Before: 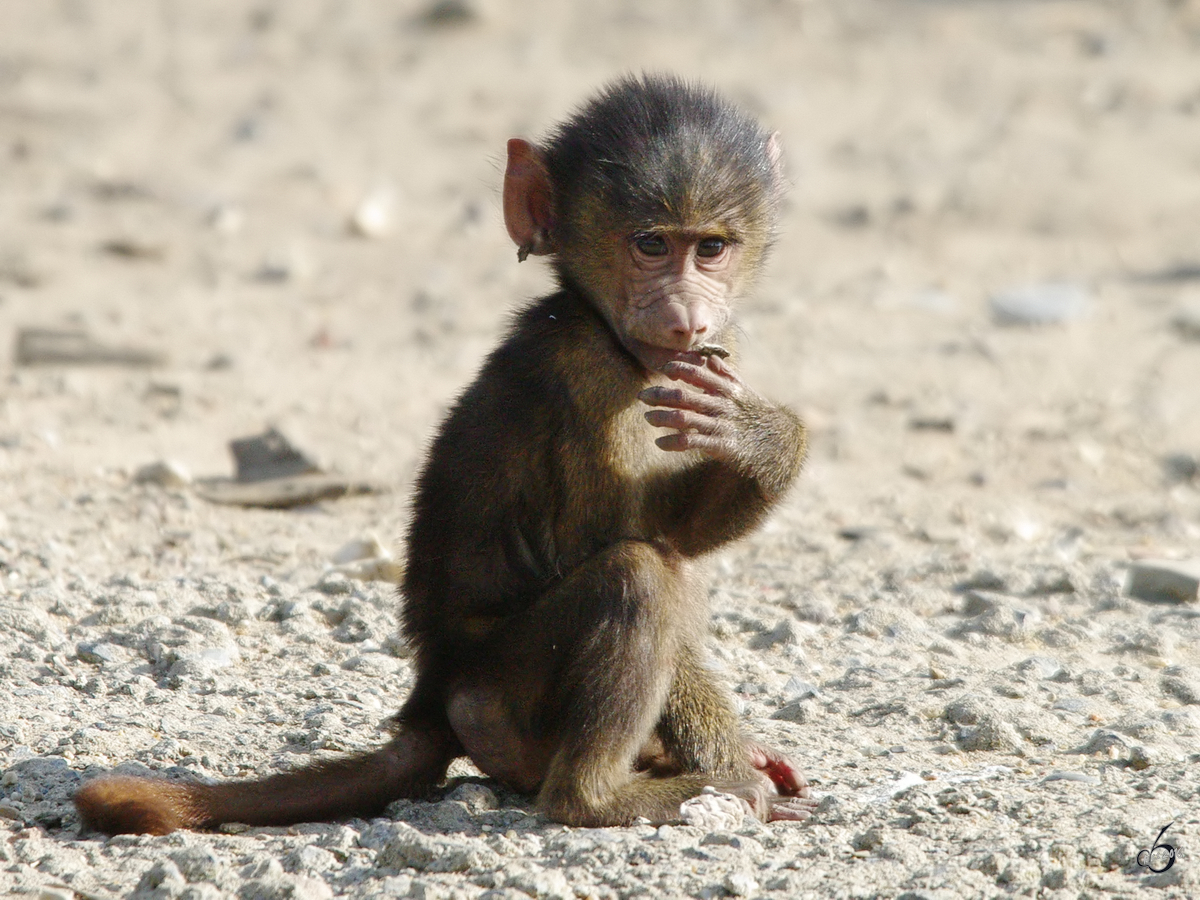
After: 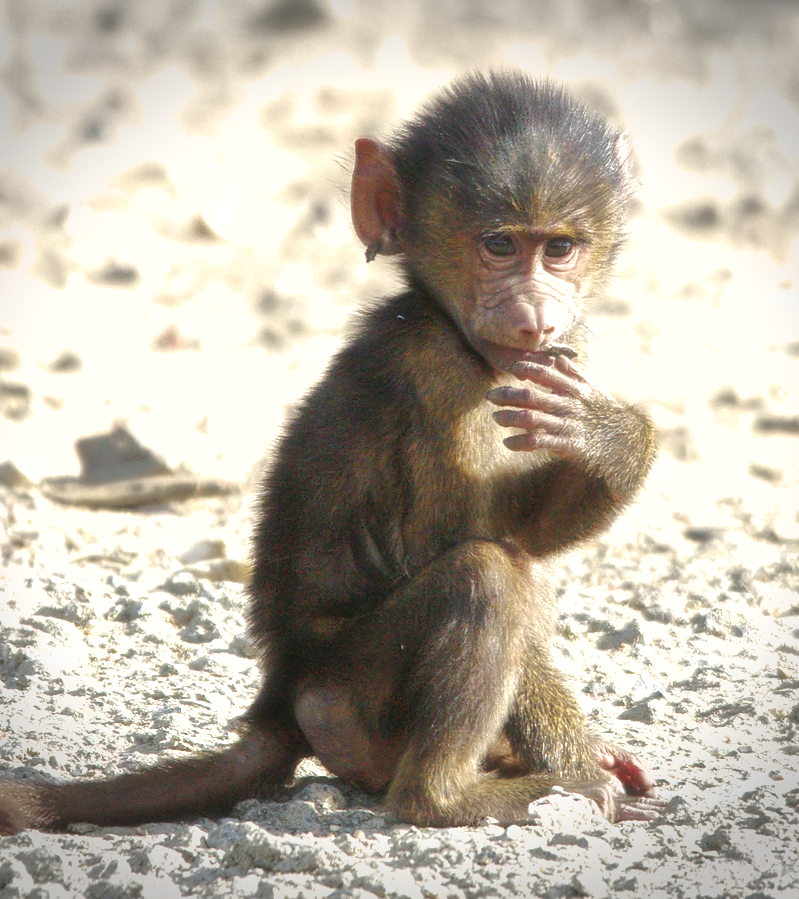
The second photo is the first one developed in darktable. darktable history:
exposure: exposure 0.635 EV, compensate highlight preservation false
vignetting: width/height ratio 1.096, dithering 8-bit output, unbound false
crop and rotate: left 12.721%, right 20.618%
tone equalizer: -8 EV -0.572 EV
local contrast: highlights 100%, shadows 98%, detail 119%, midtone range 0.2
haze removal: strength -0.1, compatibility mode true, adaptive false
shadows and highlights: on, module defaults
